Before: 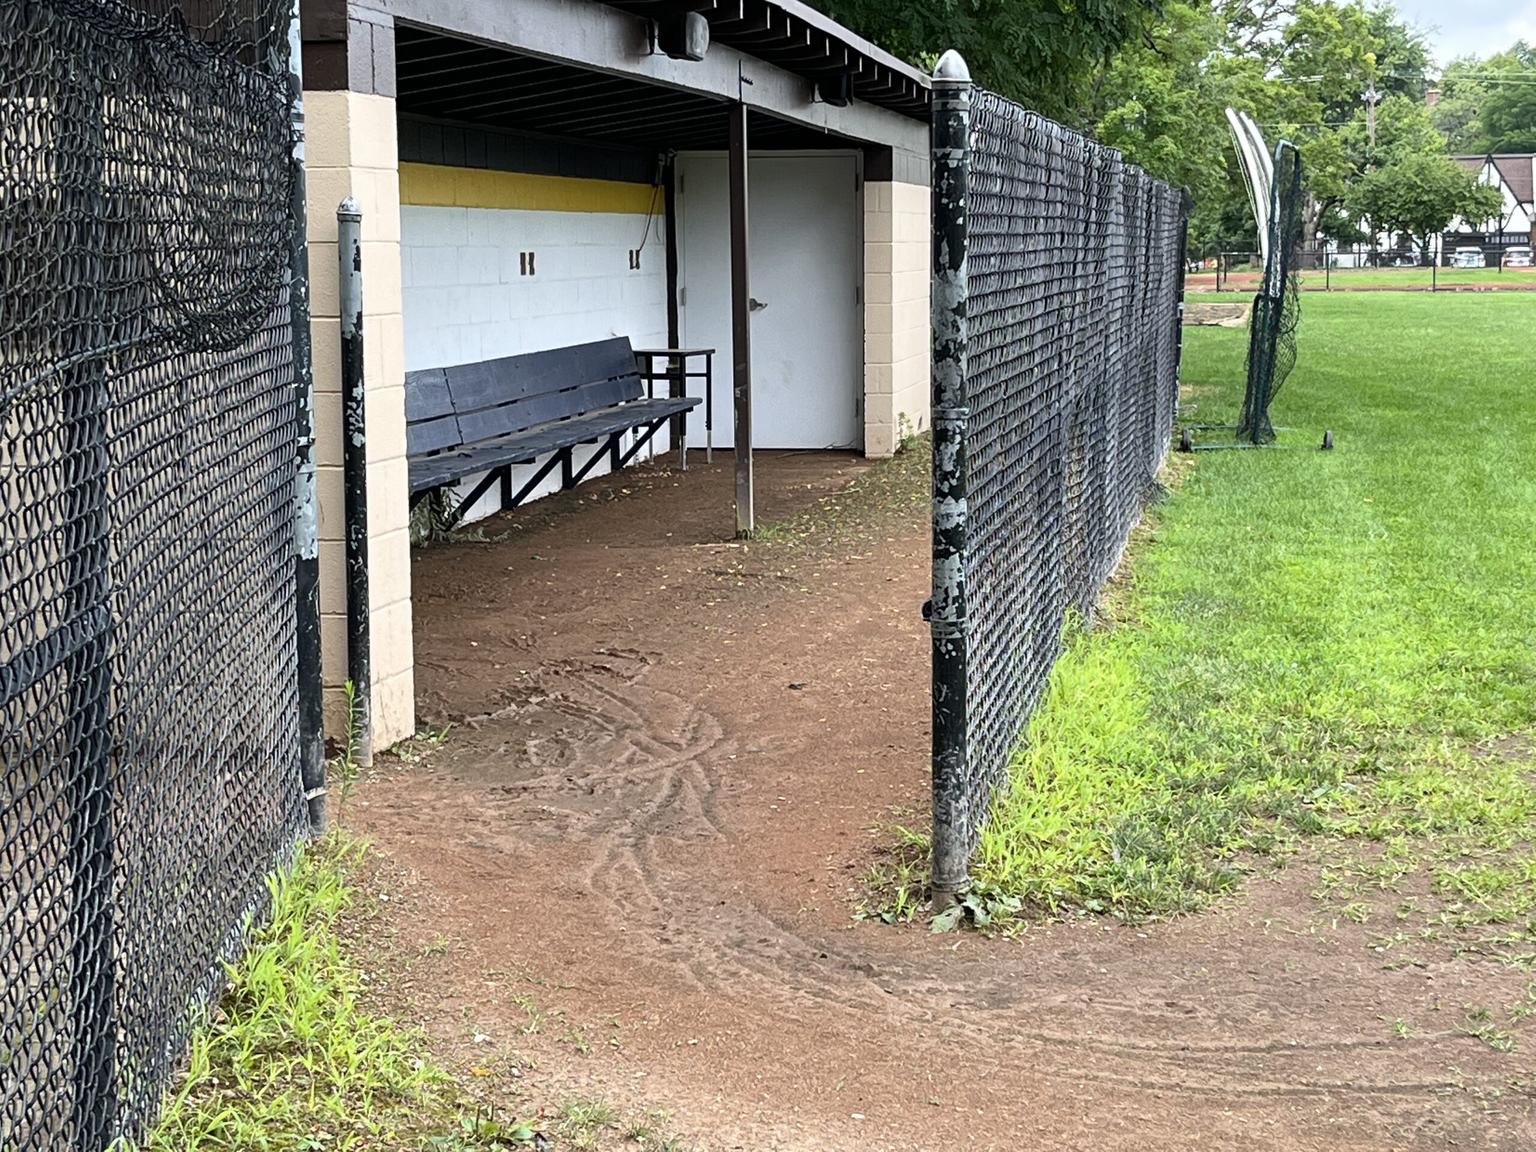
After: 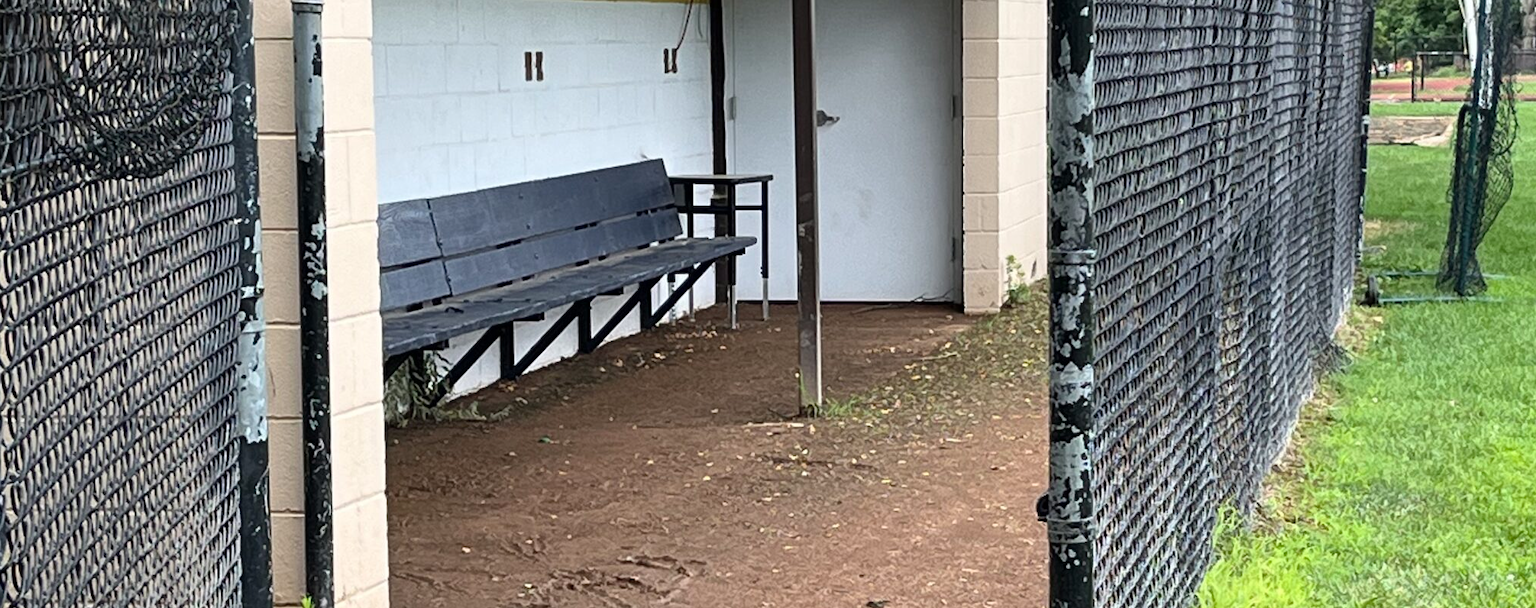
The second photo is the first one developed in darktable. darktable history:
crop: left 7.036%, top 18.398%, right 14.379%, bottom 40.043%
contrast brightness saturation: saturation -0.1
